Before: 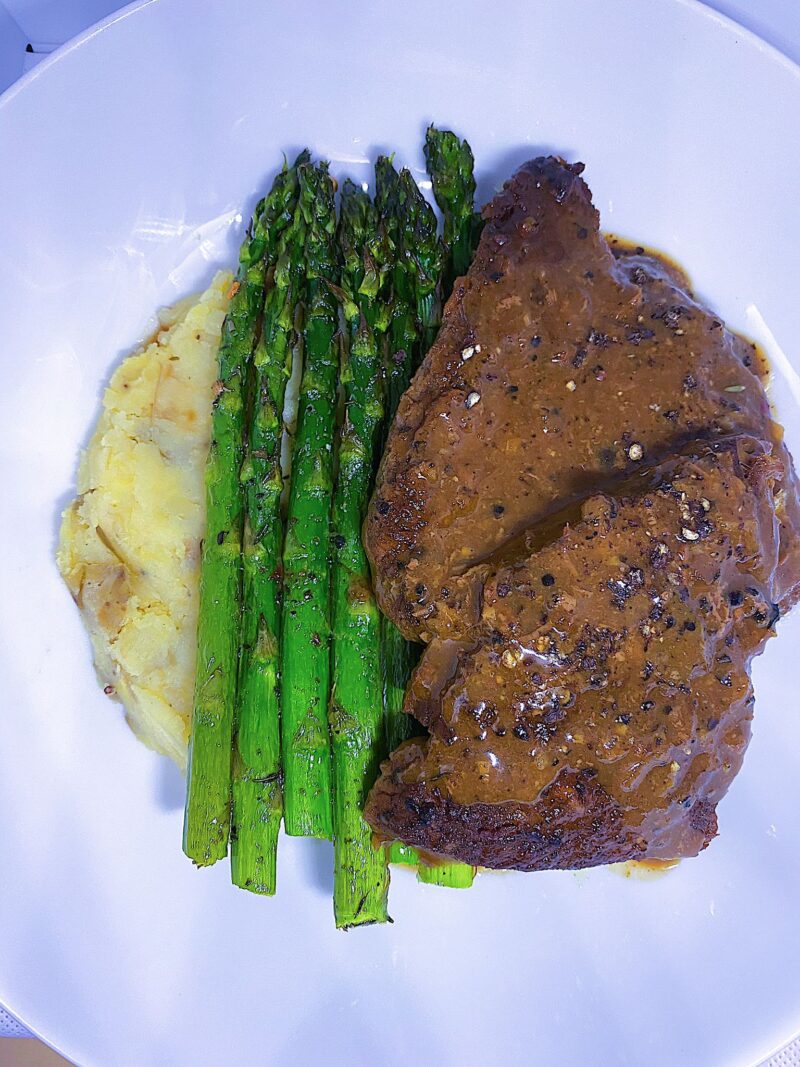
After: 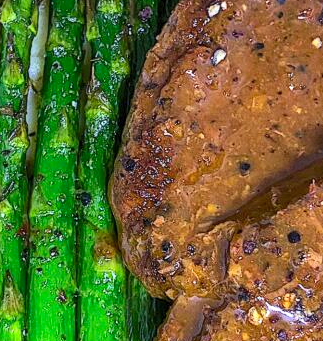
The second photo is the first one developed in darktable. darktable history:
crop: left 31.751%, top 32.172%, right 27.8%, bottom 35.83%
local contrast: on, module defaults
contrast brightness saturation: contrast 0.24, brightness 0.26, saturation 0.39
